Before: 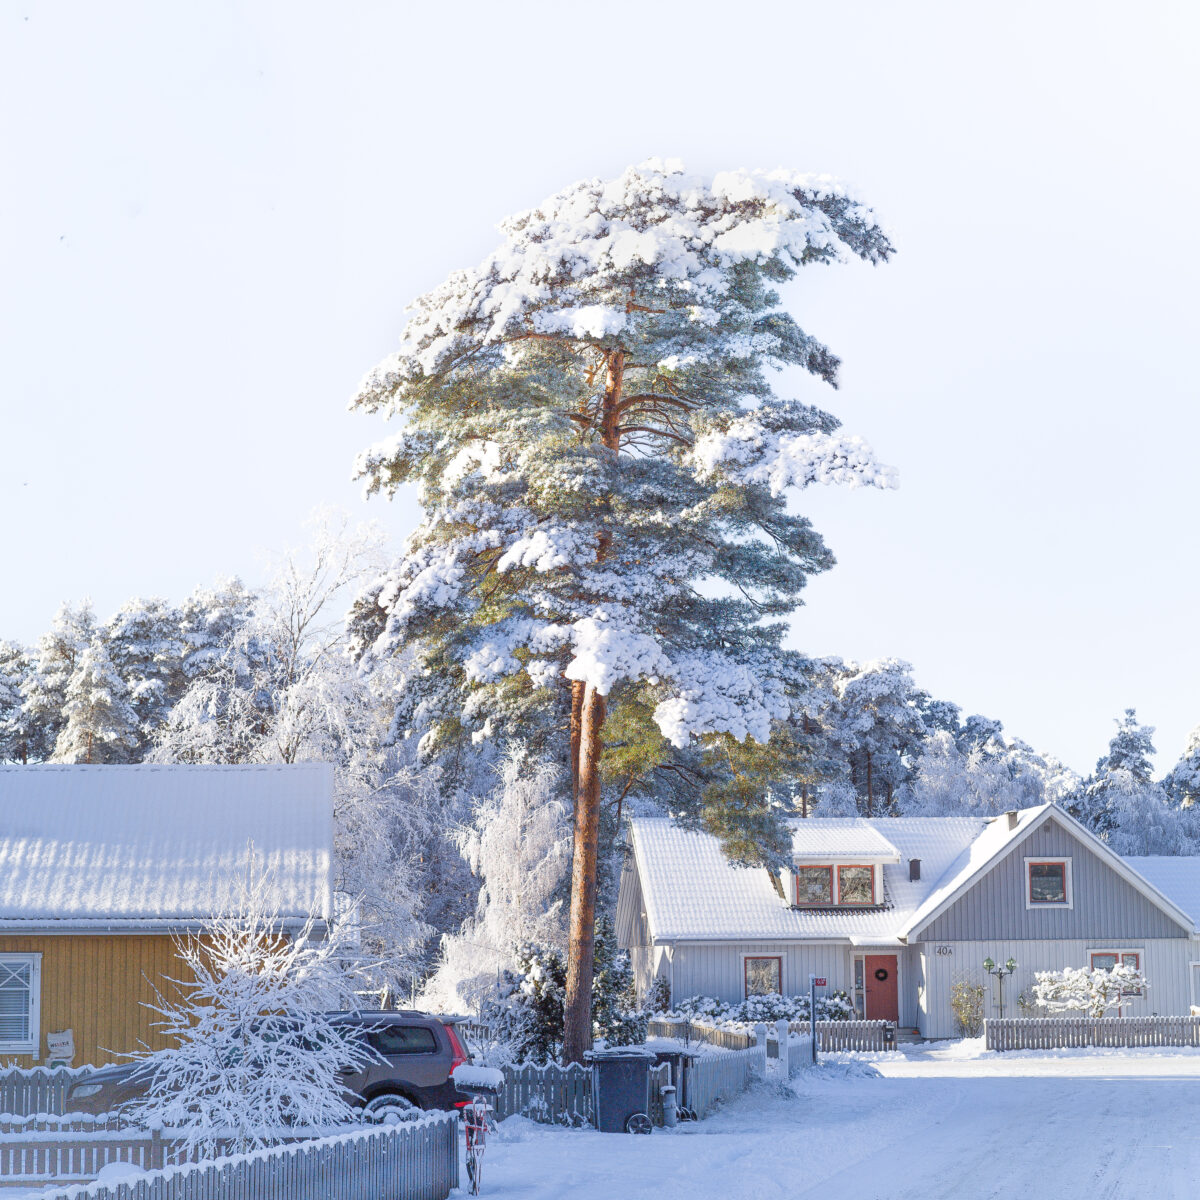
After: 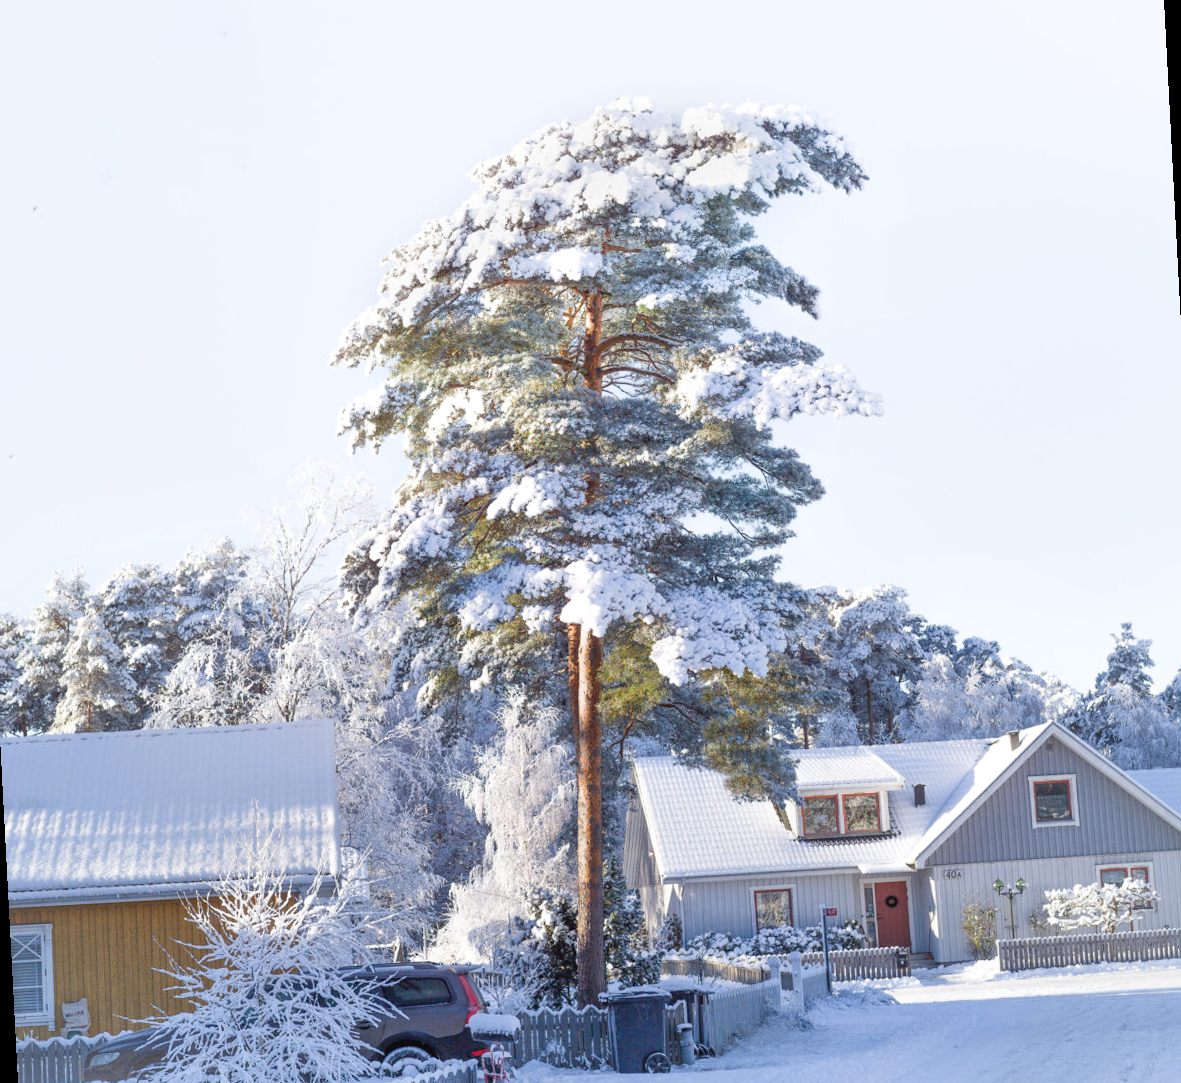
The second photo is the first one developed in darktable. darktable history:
local contrast: mode bilateral grid, contrast 20, coarseness 50, detail 120%, midtone range 0.2
tone equalizer: -7 EV 0.13 EV, smoothing diameter 25%, edges refinement/feathering 10, preserve details guided filter
rotate and perspective: rotation -3°, crop left 0.031, crop right 0.968, crop top 0.07, crop bottom 0.93
